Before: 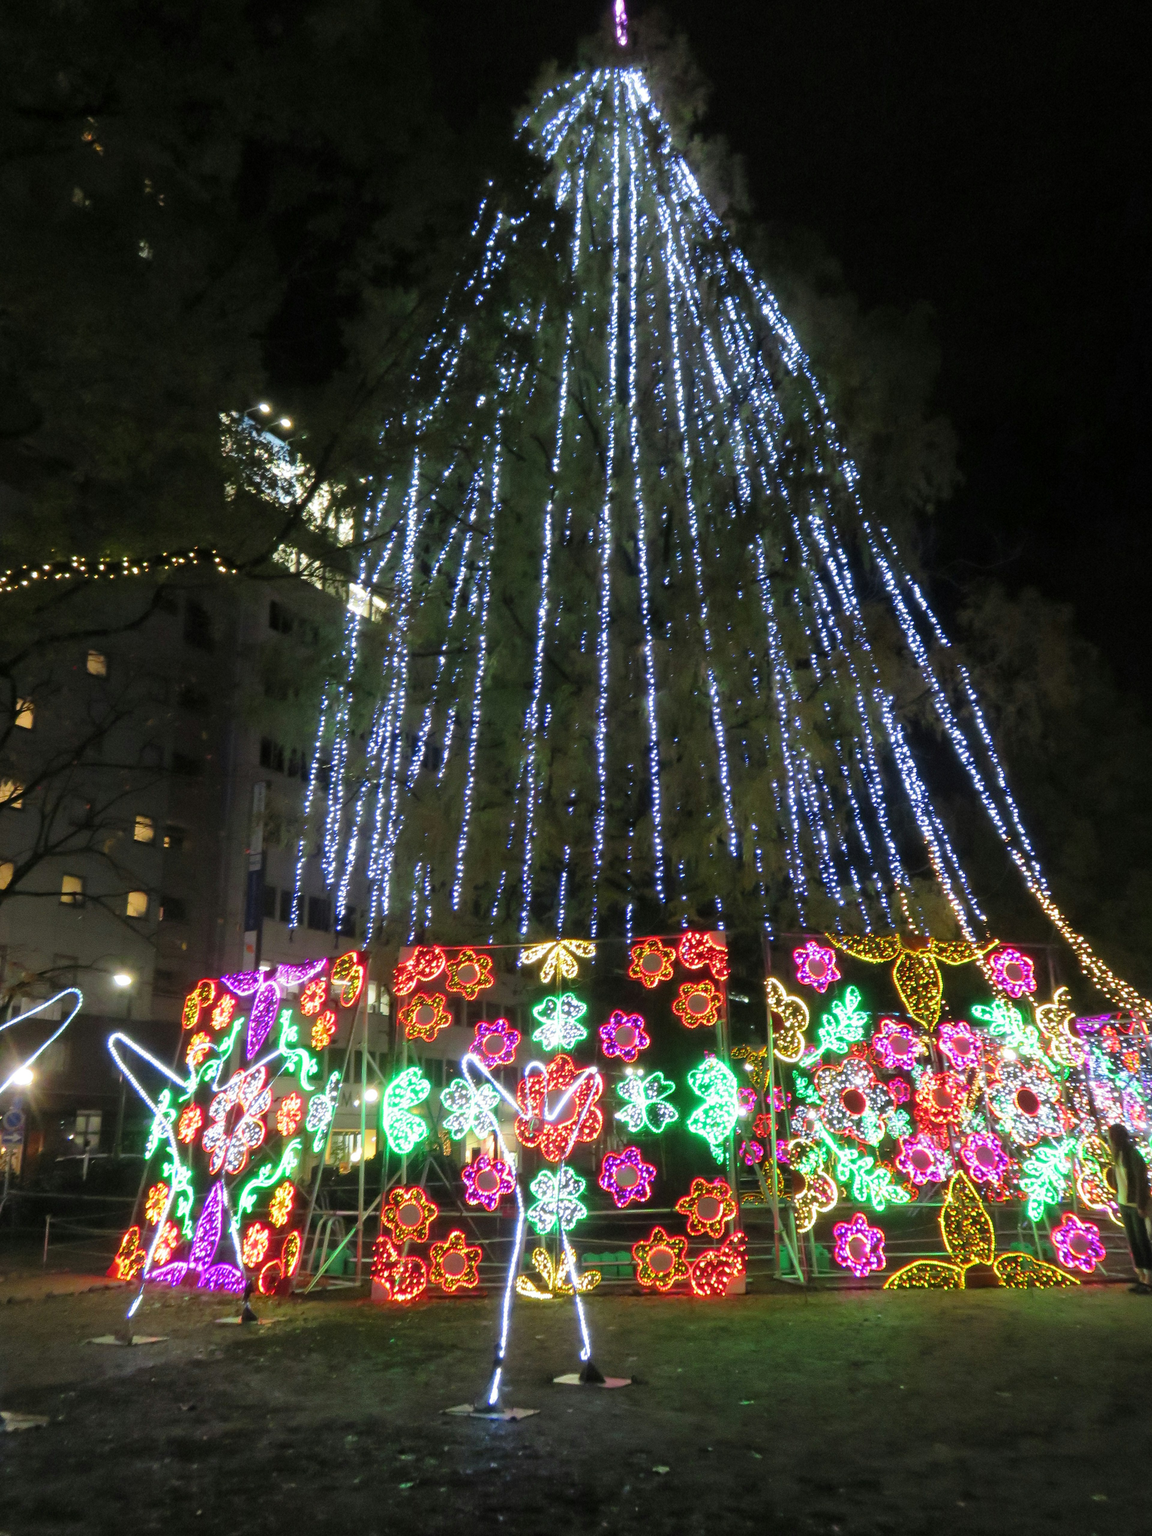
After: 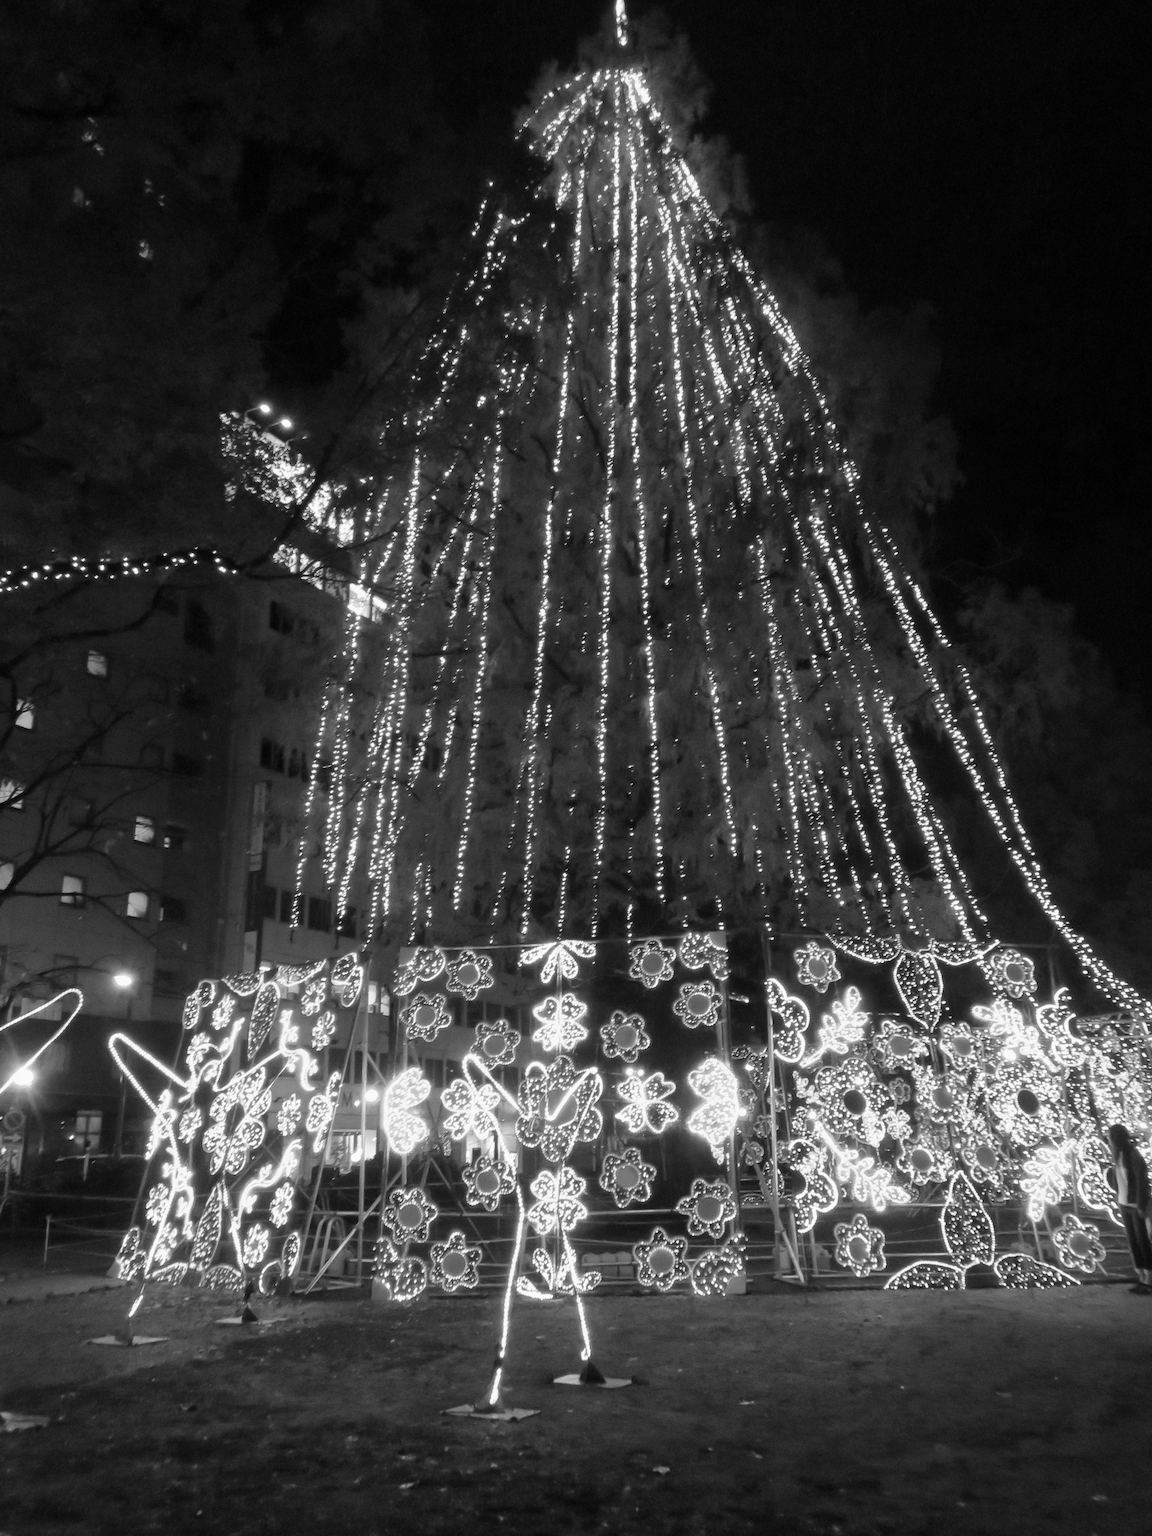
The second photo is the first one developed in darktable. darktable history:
monochrome: a 32, b 64, size 2.3
rotate and perspective: automatic cropping off
